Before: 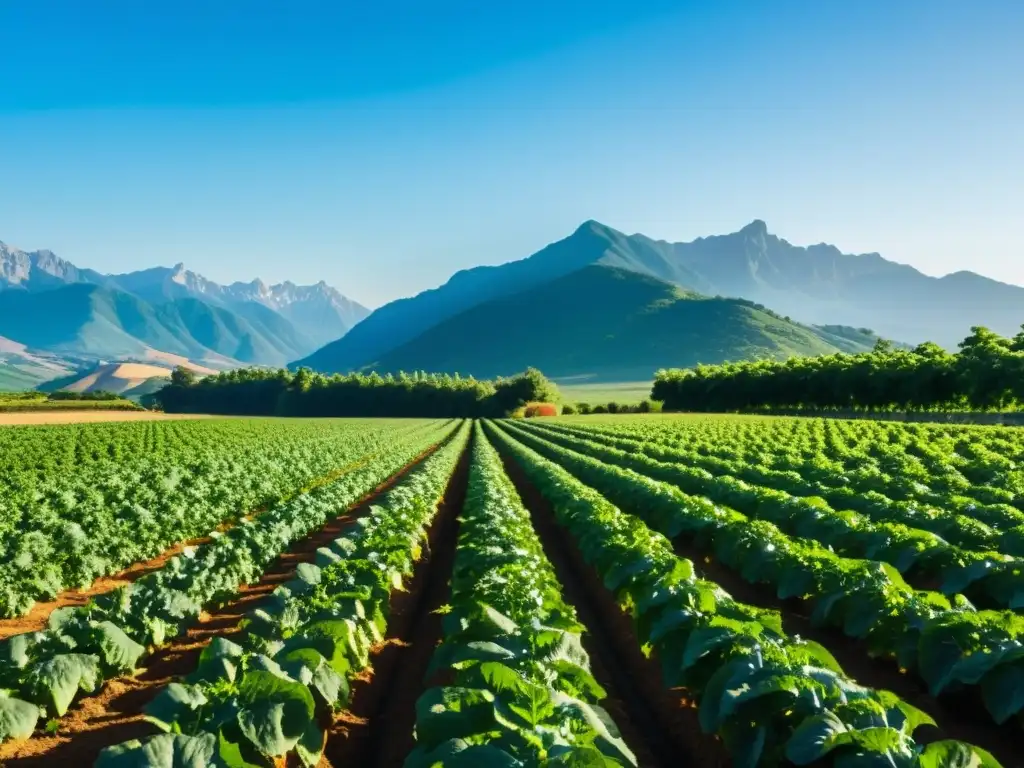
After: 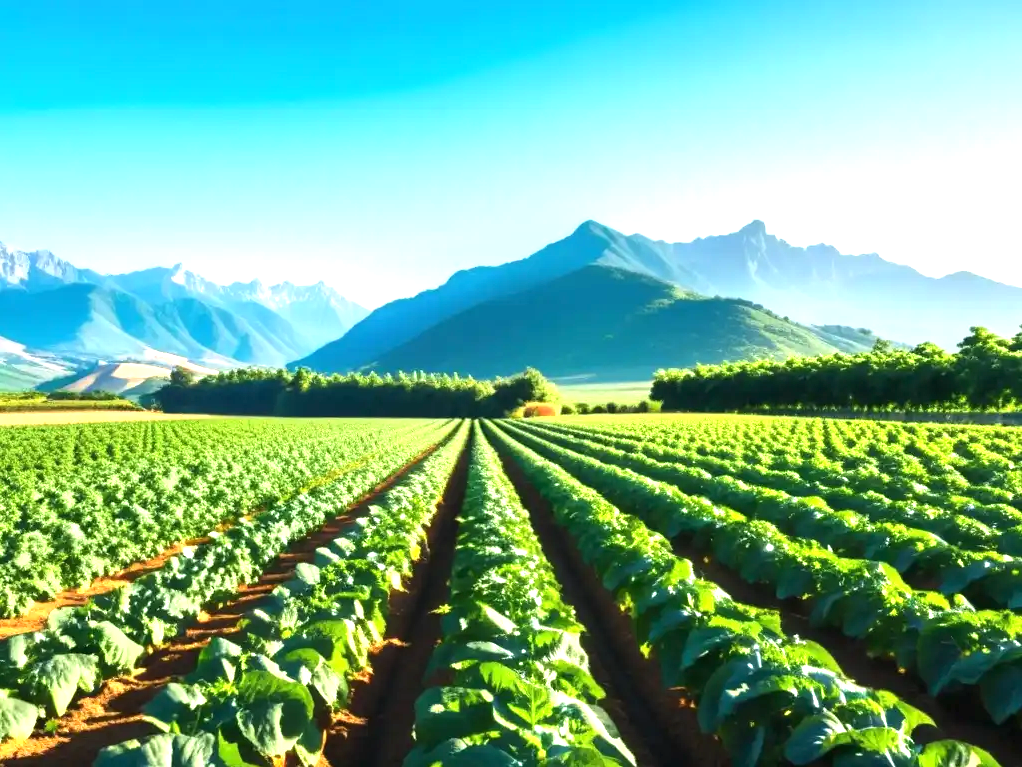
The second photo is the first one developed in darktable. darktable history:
crop and rotate: left 0.172%, bottom 0.007%
exposure: black level correction 0, exposure 1.102 EV, compensate exposure bias true, compensate highlight preservation false
